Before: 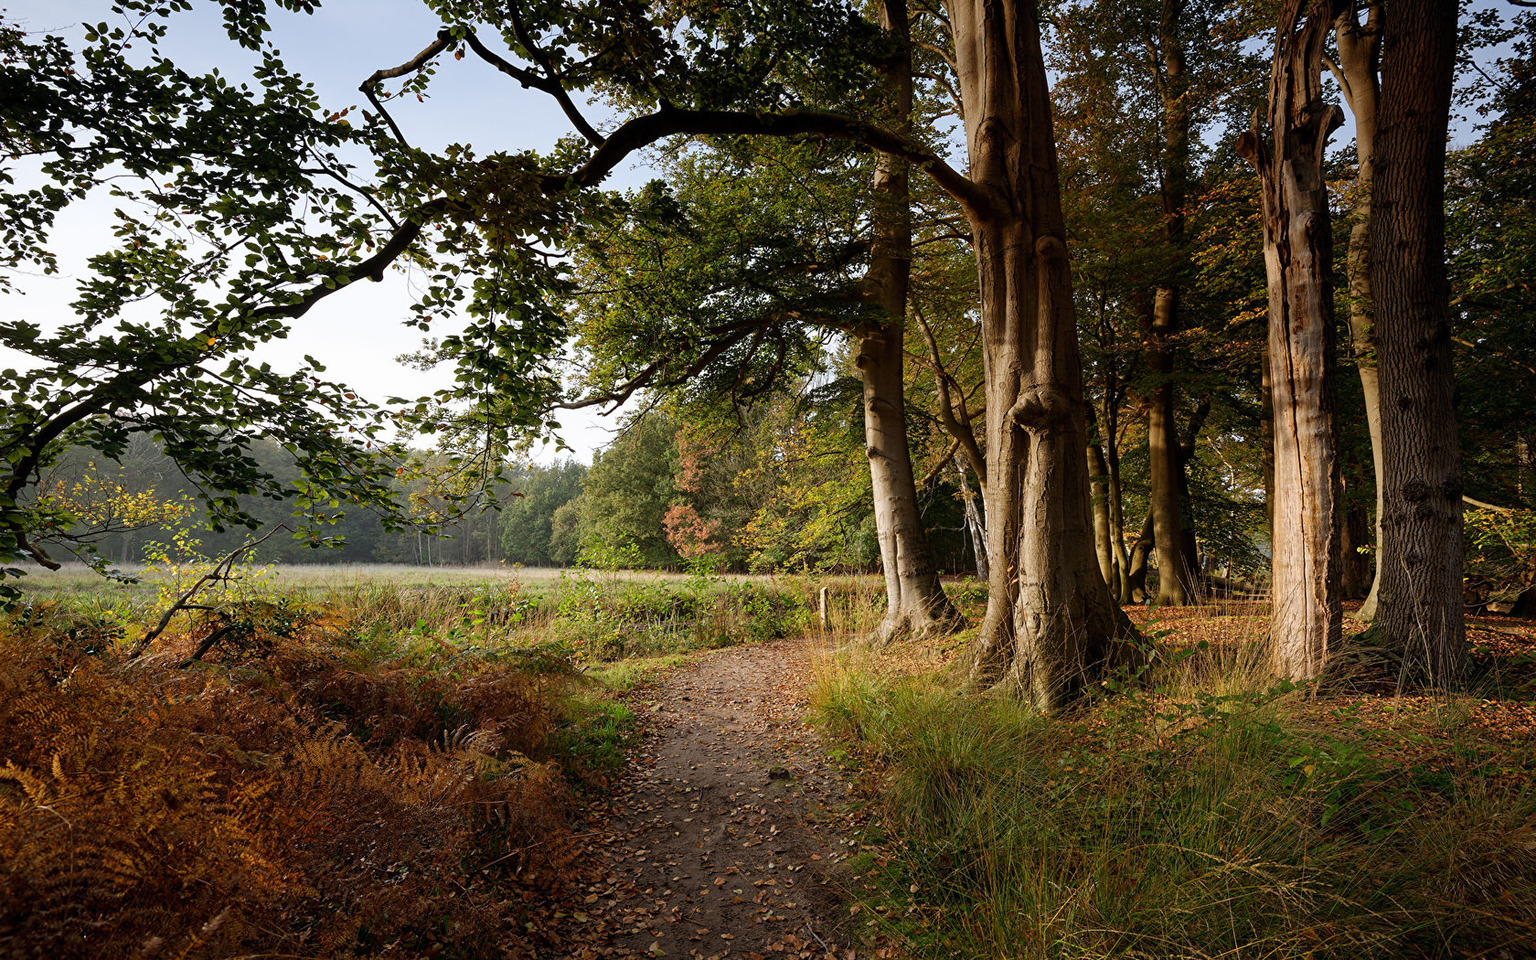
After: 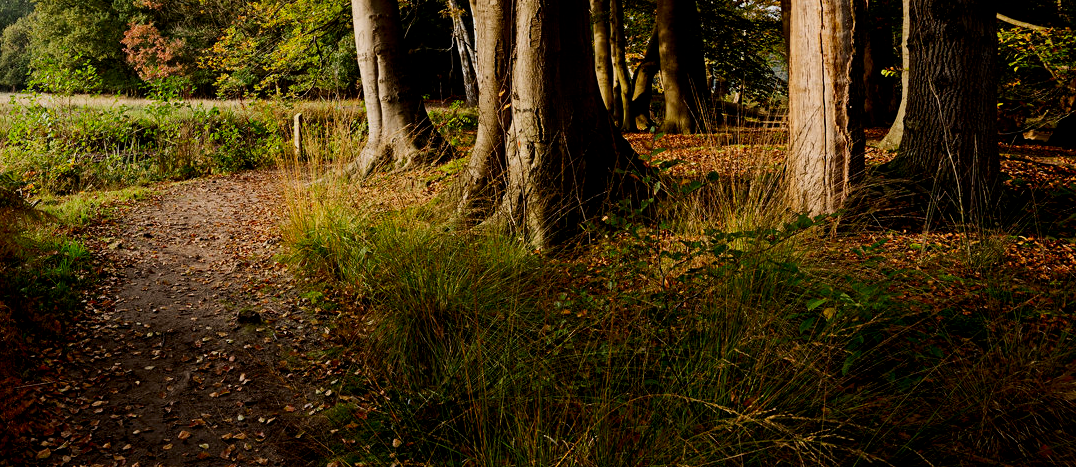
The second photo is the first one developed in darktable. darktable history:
contrast brightness saturation: contrast 0.201, brightness -0.111, saturation 0.095
crop and rotate: left 35.928%, top 50.554%, bottom 4.881%
filmic rgb: black relative exposure -7.62 EV, white relative exposure 4.65 EV, target black luminance 0%, hardness 3.55, latitude 50.4%, contrast 1.027, highlights saturation mix 9.65%, shadows ↔ highlights balance -0.154%
color correction: highlights a* 0.694, highlights b* 2.81, saturation 1.09
